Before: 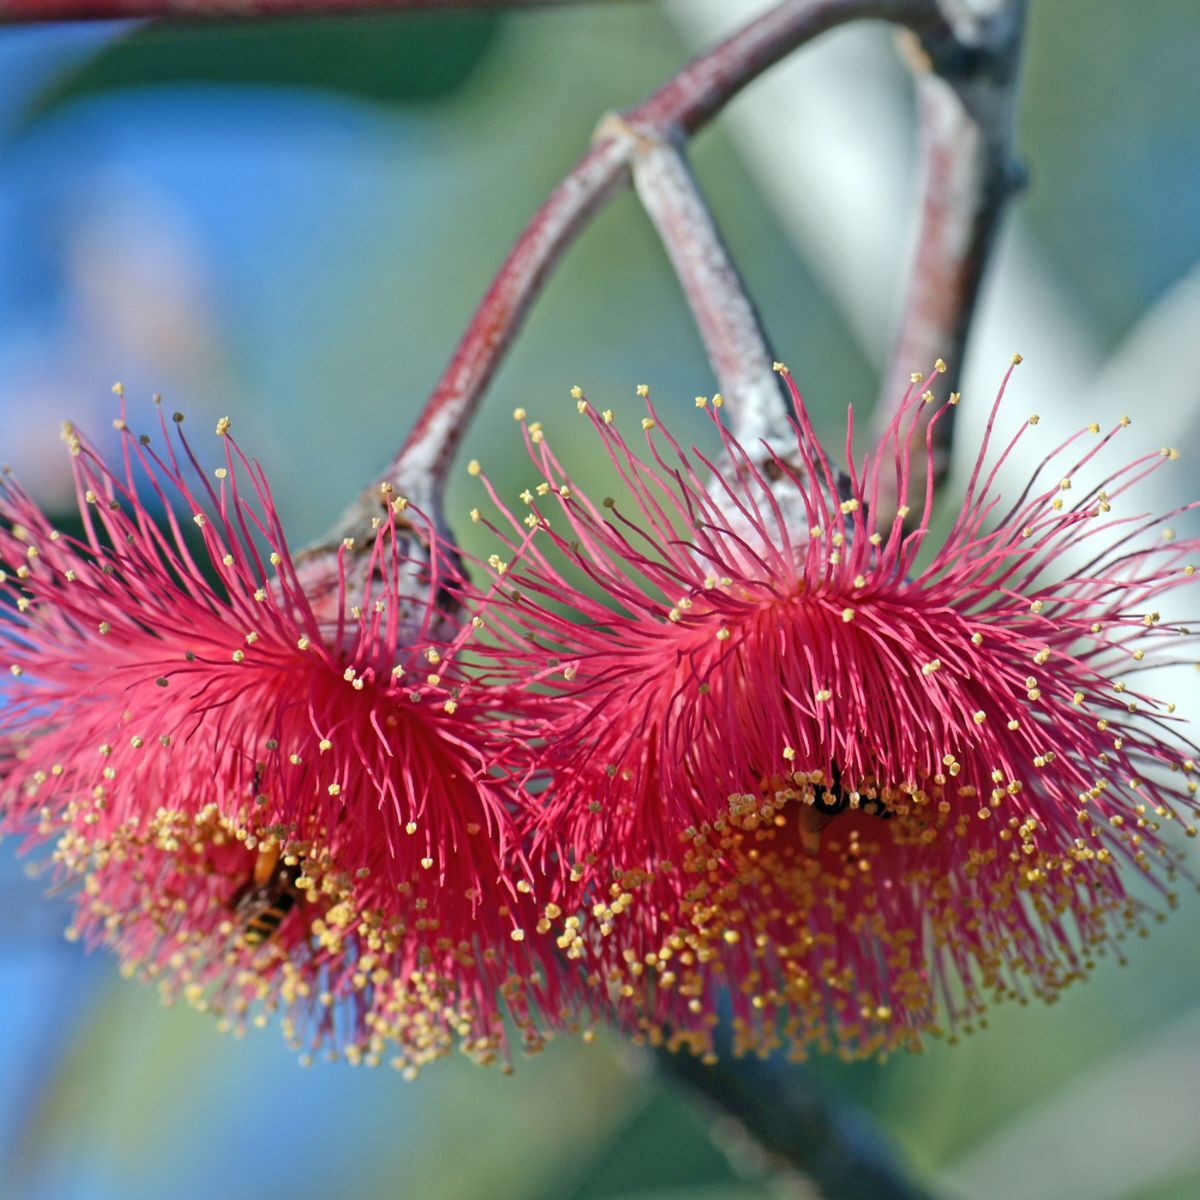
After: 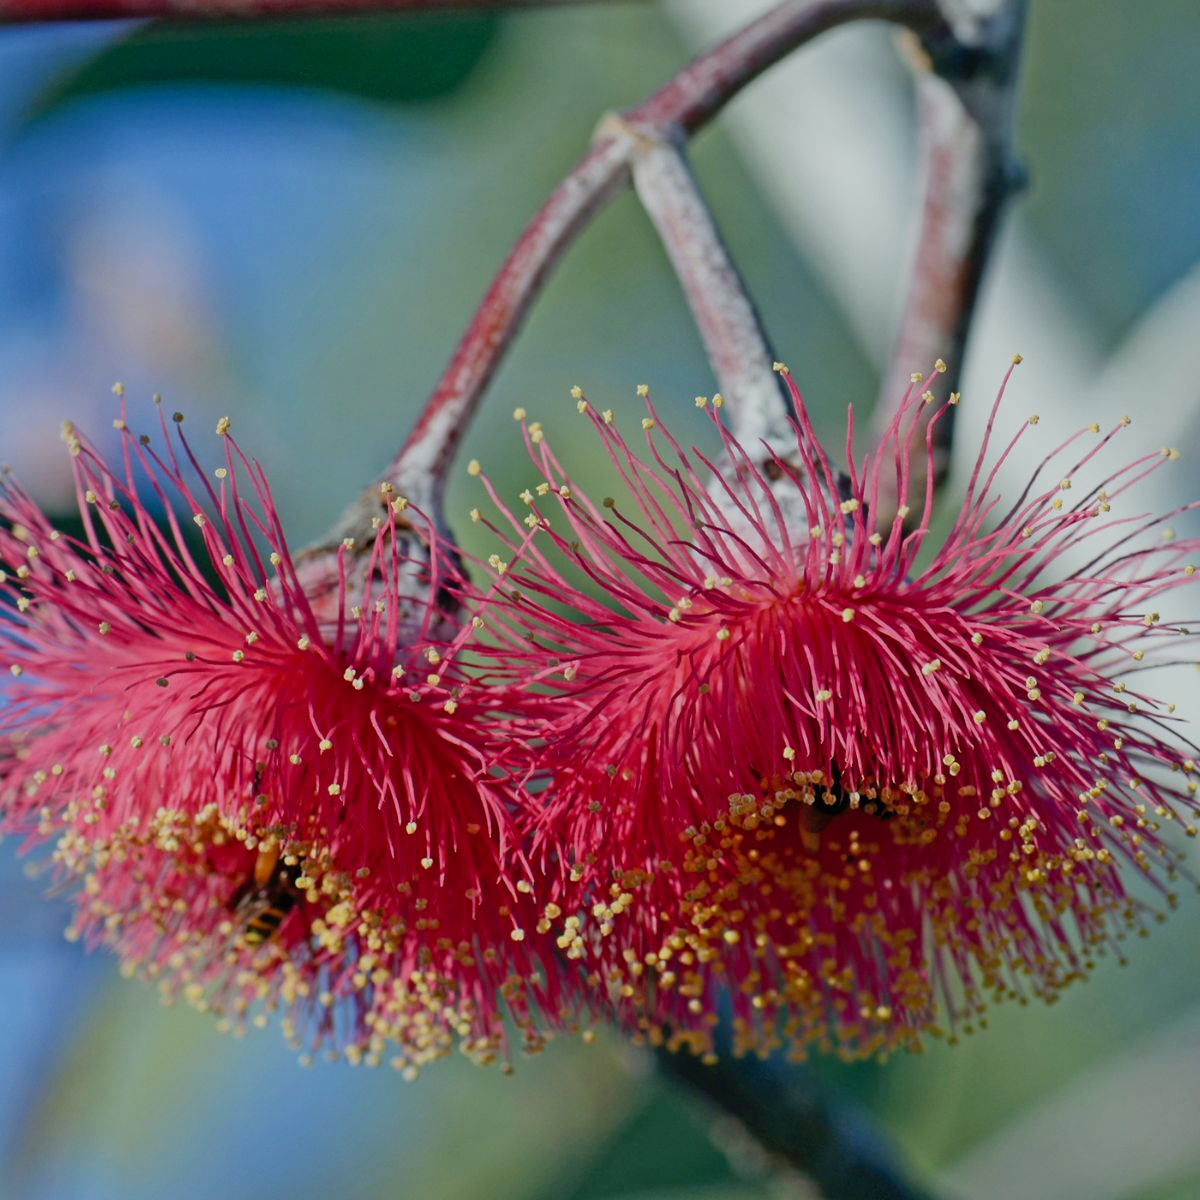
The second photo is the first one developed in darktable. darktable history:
exposure: exposure -0.995 EV, compensate exposure bias true, compensate highlight preservation false
tone curve: curves: ch0 [(0, 0.005) (0.103, 0.097) (0.18, 0.207) (0.384, 0.465) (0.491, 0.585) (0.629, 0.726) (0.84, 0.866) (1, 0.947)]; ch1 [(0, 0) (0.172, 0.123) (0.324, 0.253) (0.396, 0.388) (0.478, 0.461) (0.499, 0.497) (0.532, 0.515) (0.57, 0.584) (0.635, 0.675) (0.805, 0.892) (1, 1)]; ch2 [(0, 0) (0.411, 0.424) (0.496, 0.501) (0.515, 0.507) (0.553, 0.562) (0.604, 0.642) (0.708, 0.768) (0.839, 0.916) (1, 1)], preserve colors none
